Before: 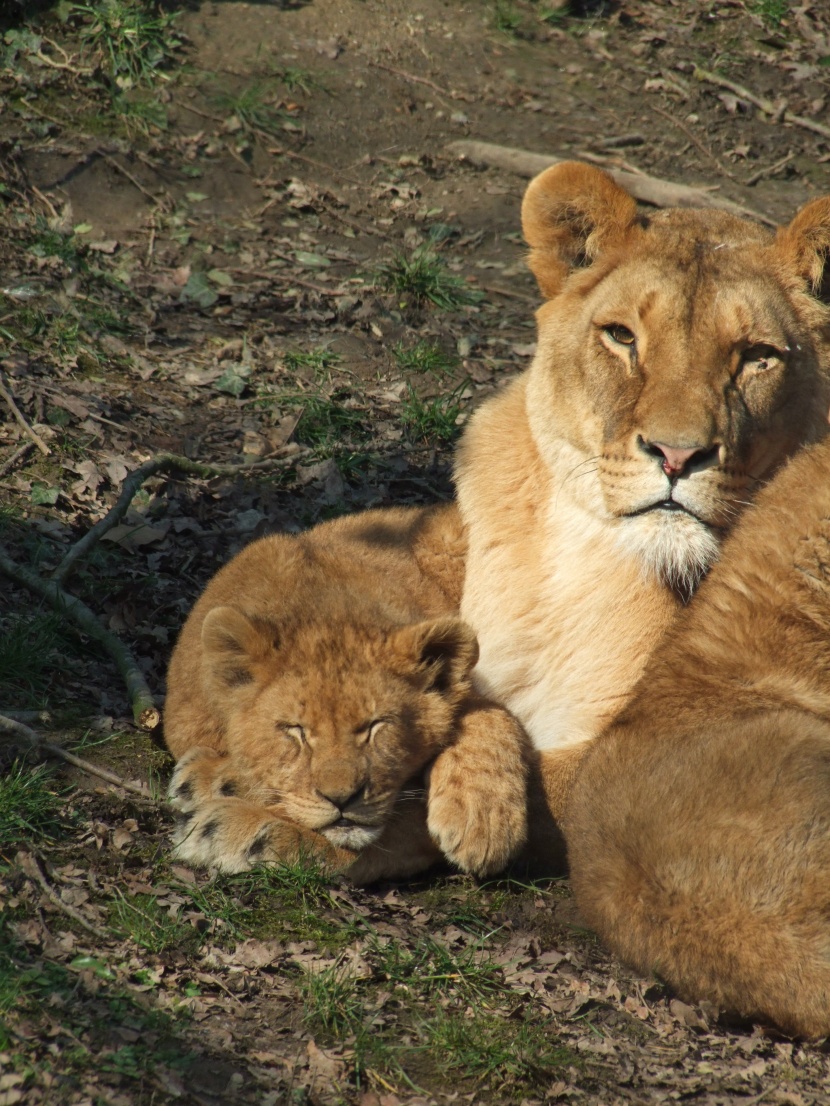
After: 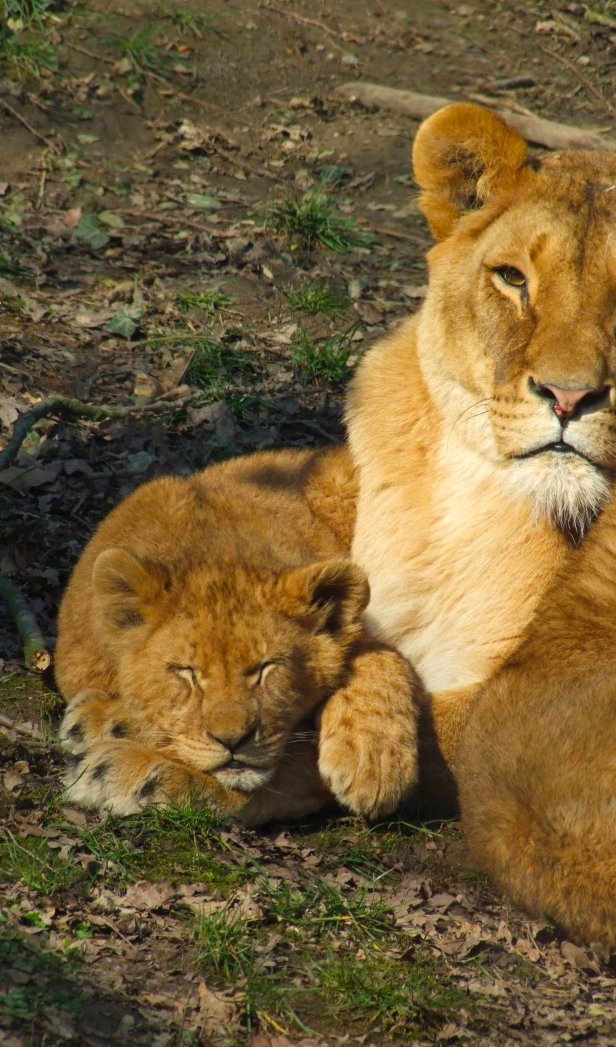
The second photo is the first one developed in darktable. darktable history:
color balance rgb: perceptual saturation grading › global saturation 20%, global vibrance 20%
crop and rotate: left 13.15%, top 5.251%, right 12.609%
